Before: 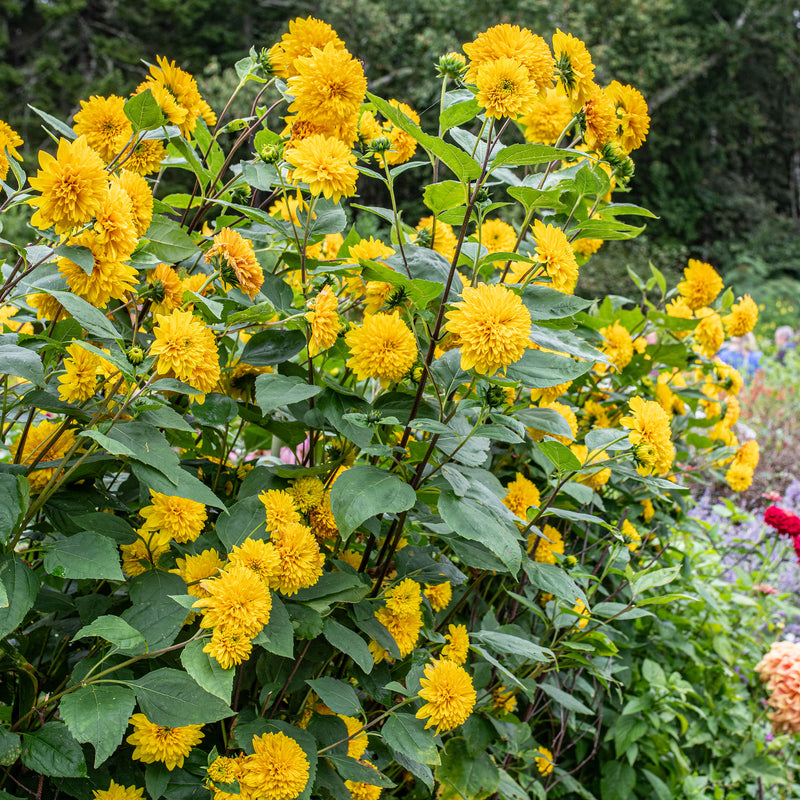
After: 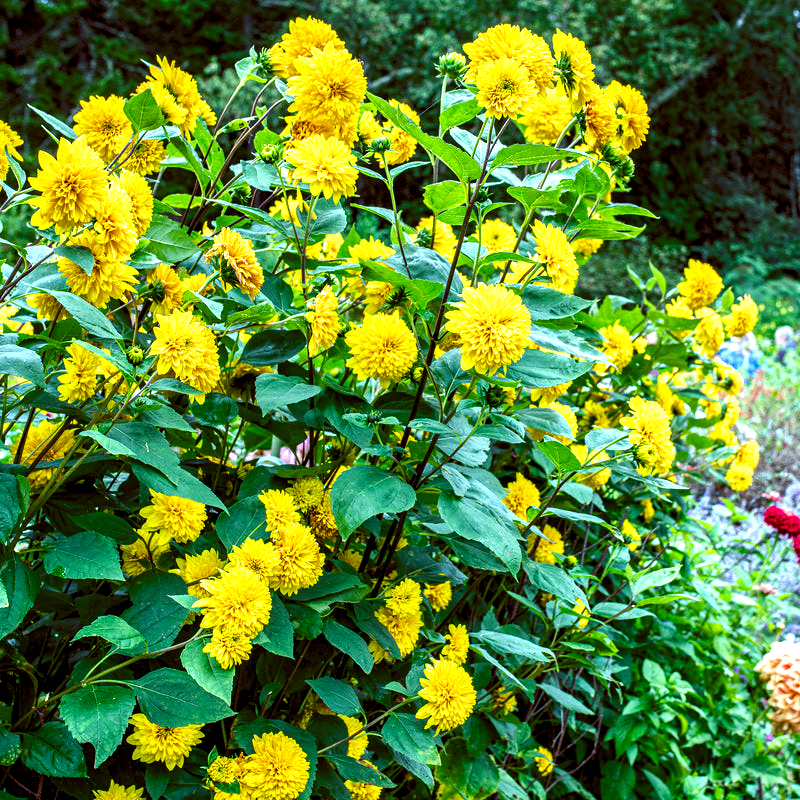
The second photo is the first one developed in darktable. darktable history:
color balance rgb: shadows lift › luminance -7.7%, shadows lift › chroma 2.13%, shadows lift › hue 200.79°, power › luminance -7.77%, power › chroma 2.27%, power › hue 220.69°, highlights gain › luminance 15.15%, highlights gain › chroma 4%, highlights gain › hue 209.35°, global offset › luminance -0.21%, global offset › chroma 0.27%, perceptual saturation grading › global saturation 24.42%, perceptual saturation grading › highlights -24.42%, perceptual saturation grading › mid-tones 24.42%, perceptual saturation grading › shadows 40%, perceptual brilliance grading › global brilliance -5%, perceptual brilliance grading › highlights 24.42%, perceptual brilliance grading › mid-tones 7%, perceptual brilliance grading › shadows -5%
tone equalizer: -8 EV -1.84 EV, -7 EV -1.16 EV, -6 EV -1.62 EV, smoothing diameter 25%, edges refinement/feathering 10, preserve details guided filter
